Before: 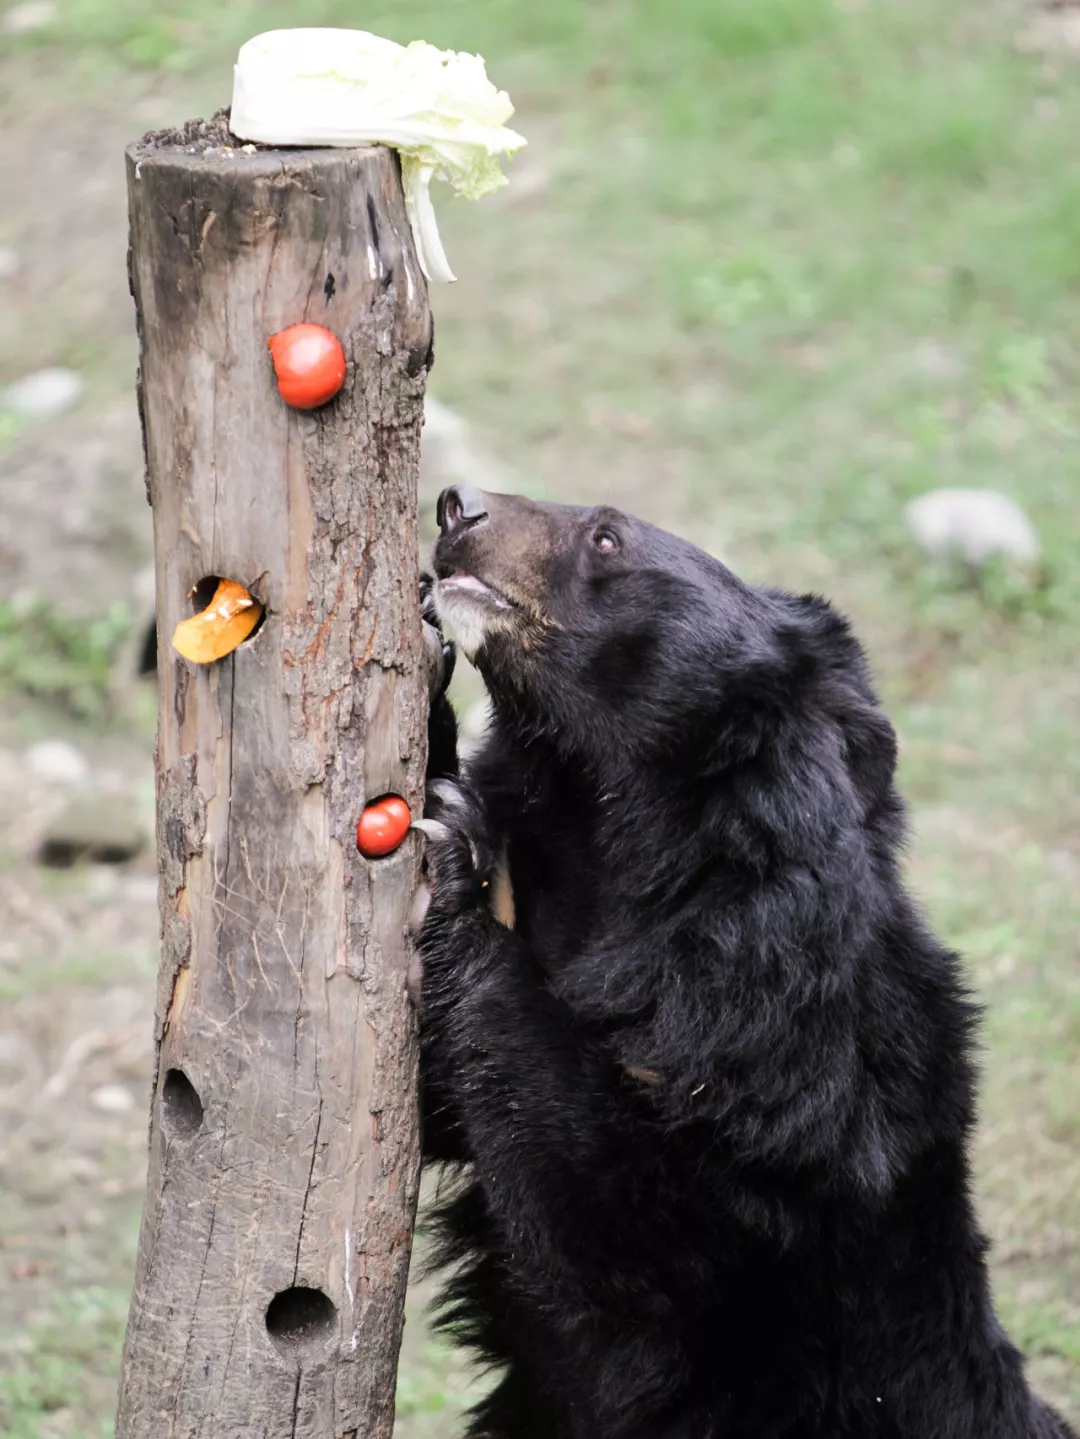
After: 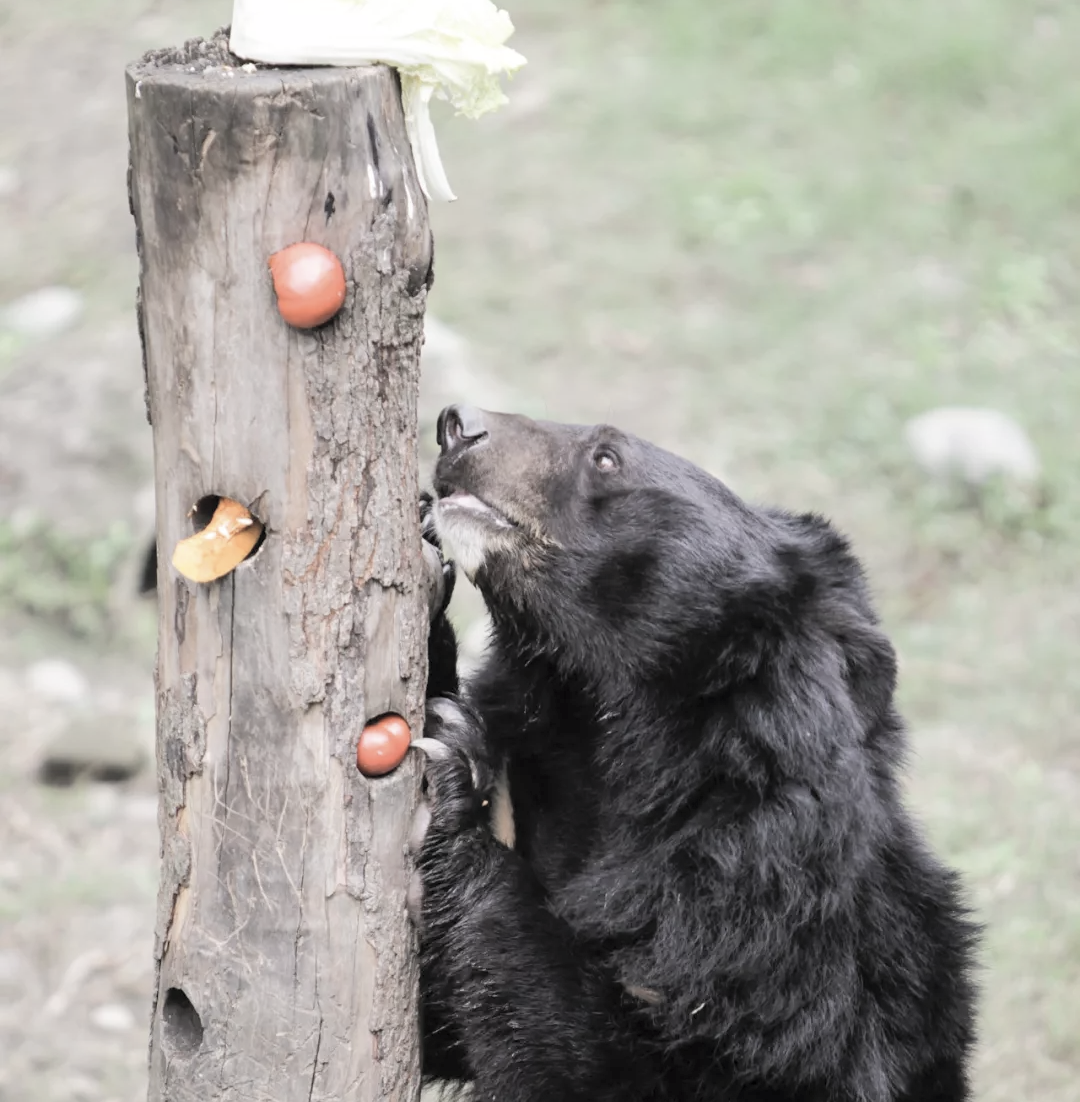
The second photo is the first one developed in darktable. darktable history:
crop: top 5.663%, bottom 17.755%
contrast brightness saturation: brightness 0.186, saturation -0.481
